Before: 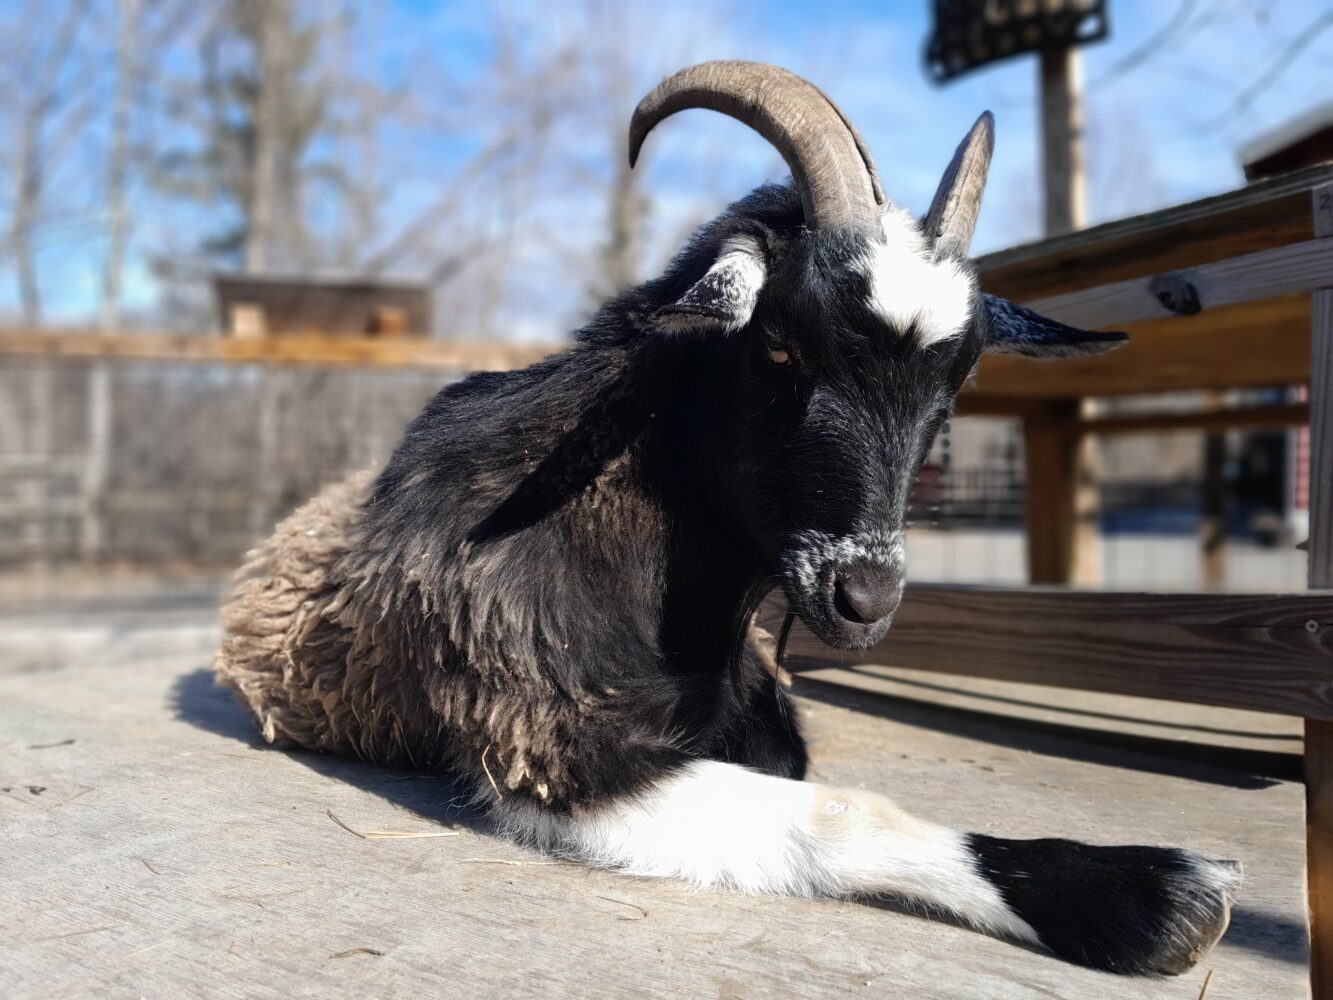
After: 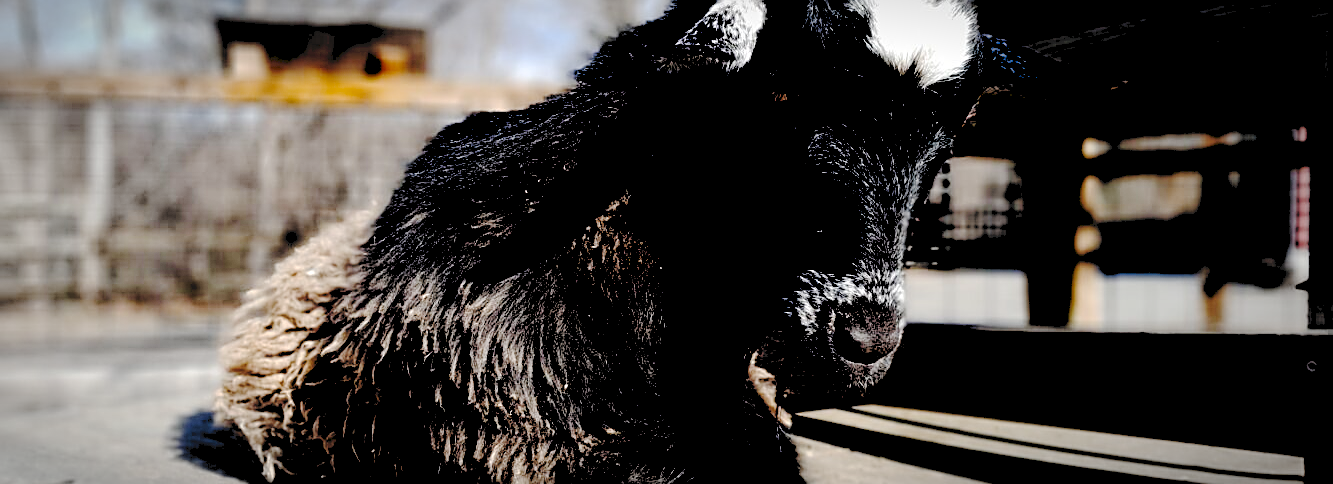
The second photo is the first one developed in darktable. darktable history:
crop and rotate: top 26.056%, bottom 25.543%
rgb levels: levels [[0.029, 0.461, 0.922], [0, 0.5, 1], [0, 0.5, 1]]
exposure: black level correction 0.056, compensate highlight preservation false
tone curve: curves: ch0 [(0, 0) (0.003, 0.057) (0.011, 0.061) (0.025, 0.065) (0.044, 0.075) (0.069, 0.082) (0.1, 0.09) (0.136, 0.102) (0.177, 0.145) (0.224, 0.195) (0.277, 0.27) (0.335, 0.374) (0.399, 0.486) (0.468, 0.578) (0.543, 0.652) (0.623, 0.717) (0.709, 0.778) (0.801, 0.837) (0.898, 0.909) (1, 1)], preserve colors none
shadows and highlights: shadows 43.06, highlights 6.94
local contrast: highlights 100%, shadows 100%, detail 120%, midtone range 0.2
vignetting: automatic ratio true
sharpen: on, module defaults
